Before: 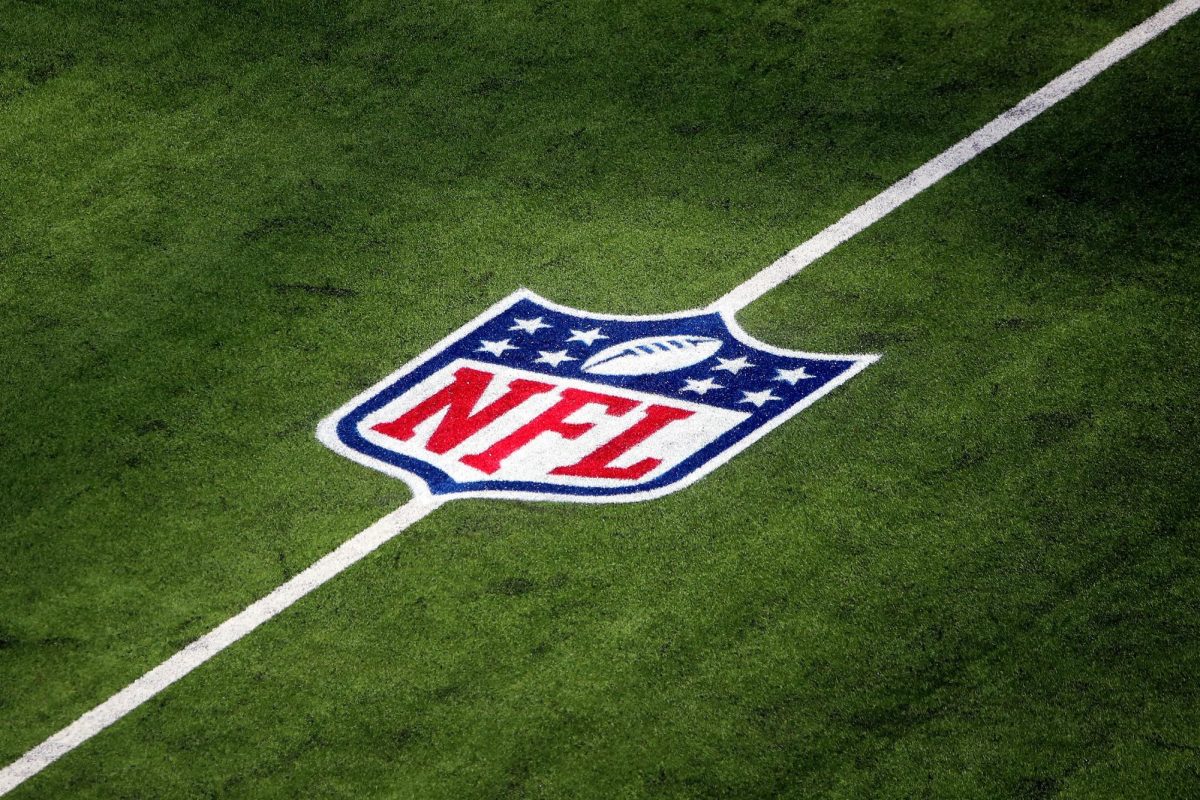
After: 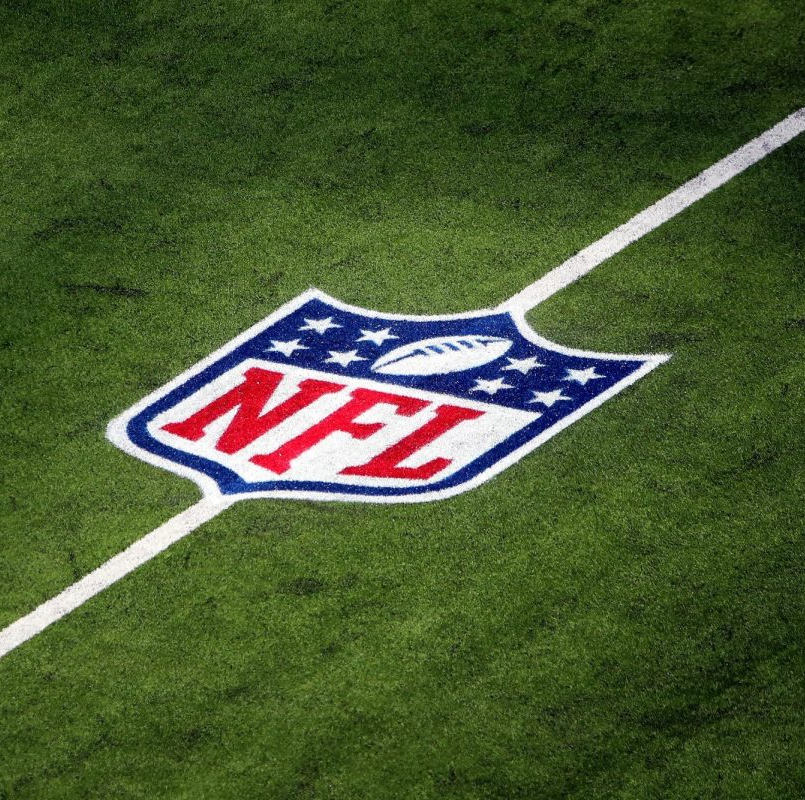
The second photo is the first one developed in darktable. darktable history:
crop and rotate: left 17.566%, right 15.277%
